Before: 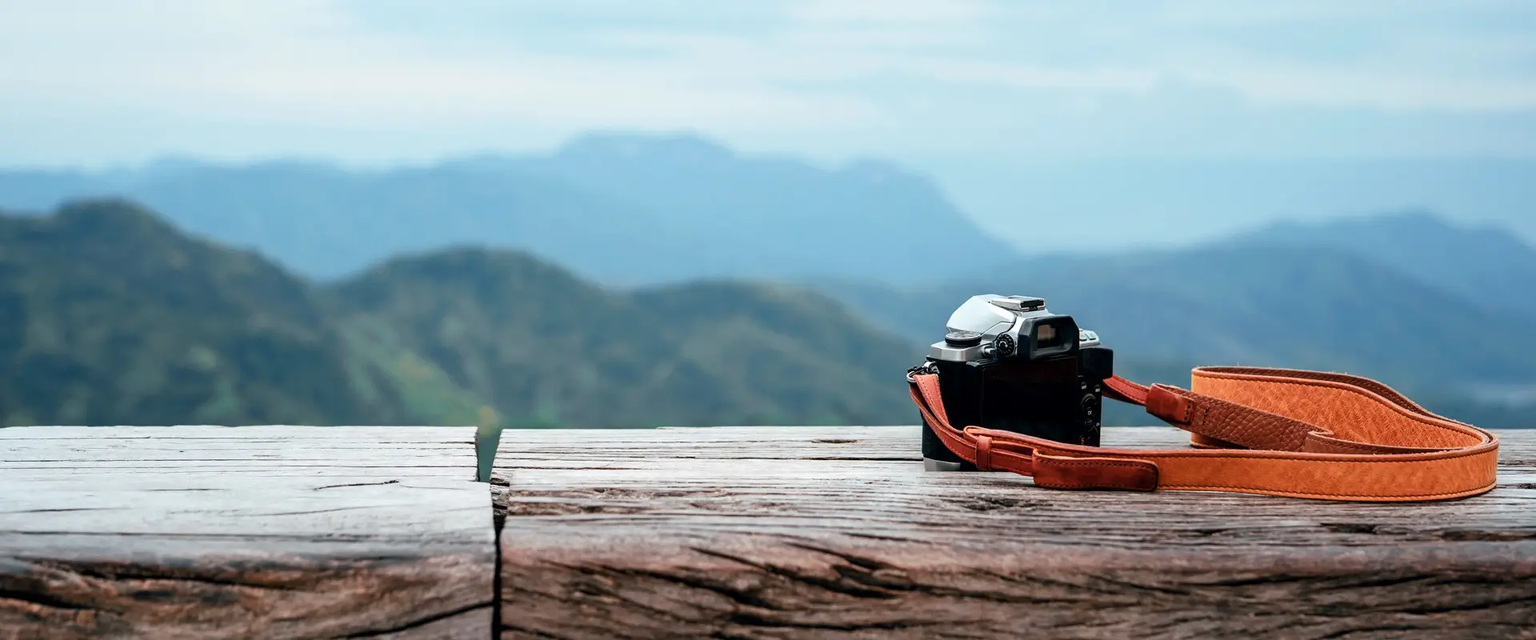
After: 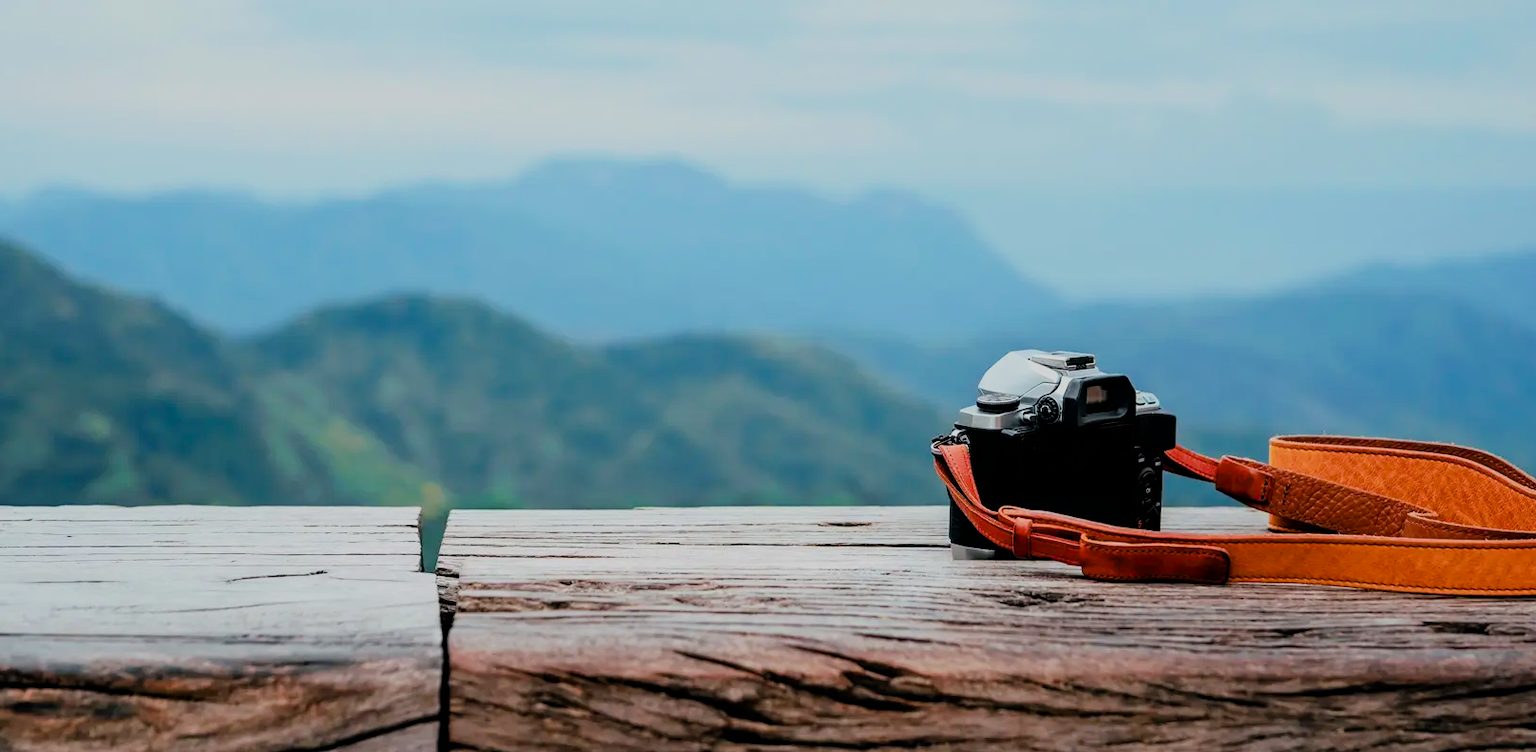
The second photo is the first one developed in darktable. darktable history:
filmic rgb: black relative exposure -7.65 EV, white relative exposure 4.56 EV, hardness 3.61
crop: left 8.026%, right 7.374%
color balance rgb: perceptual saturation grading › global saturation 30%, global vibrance 20%
